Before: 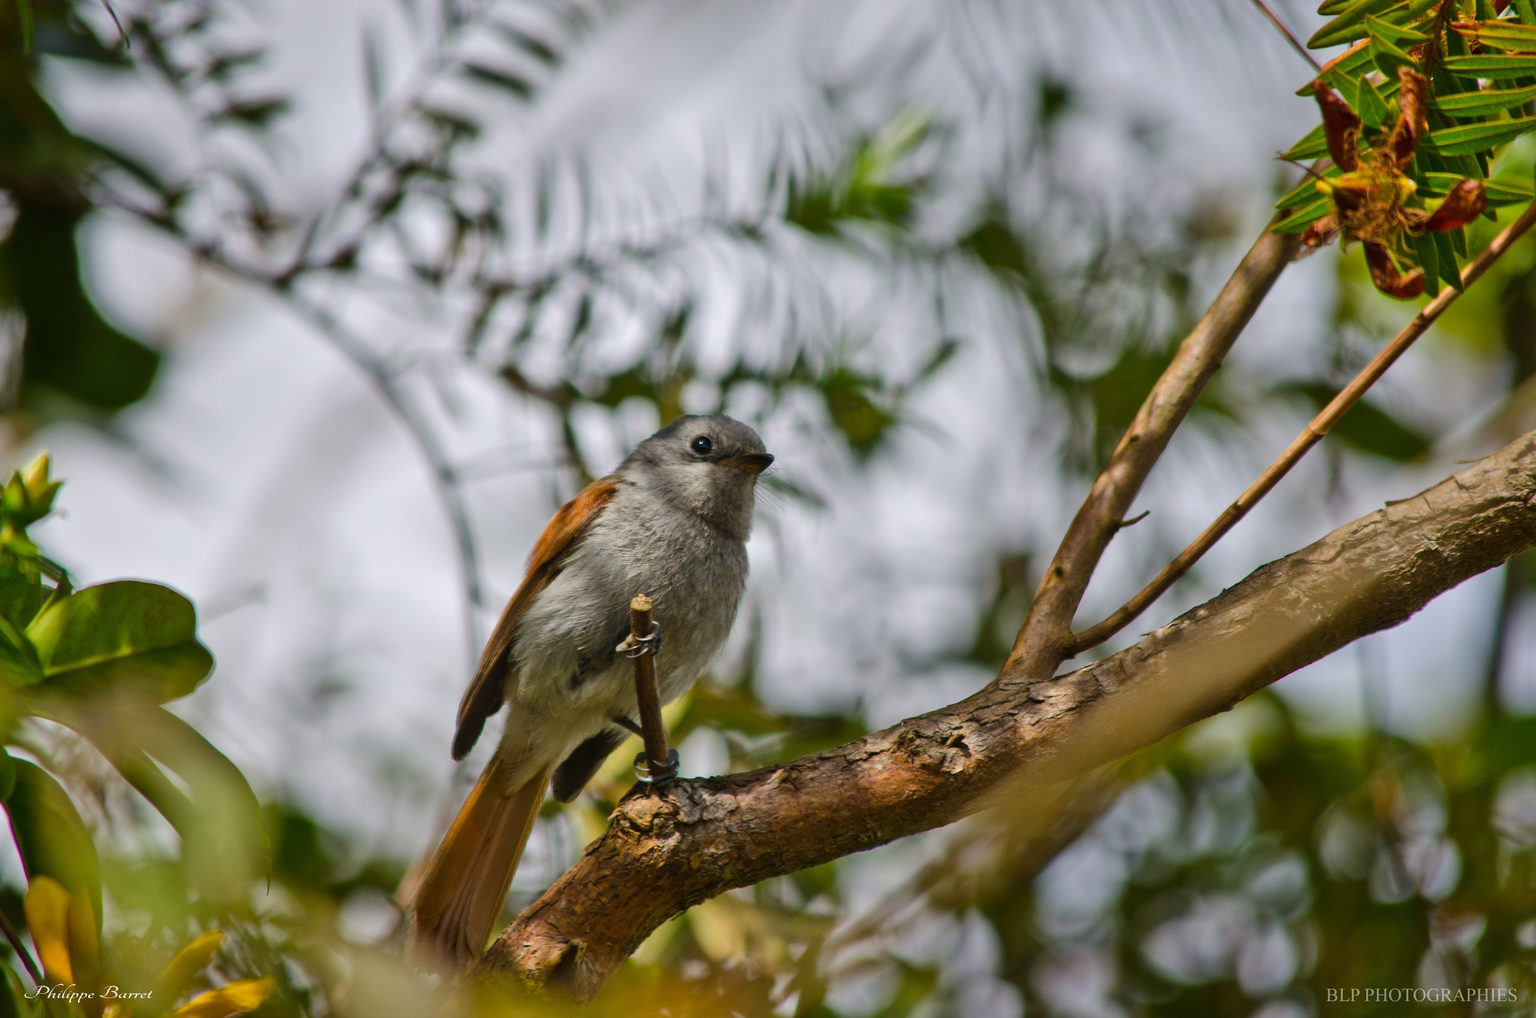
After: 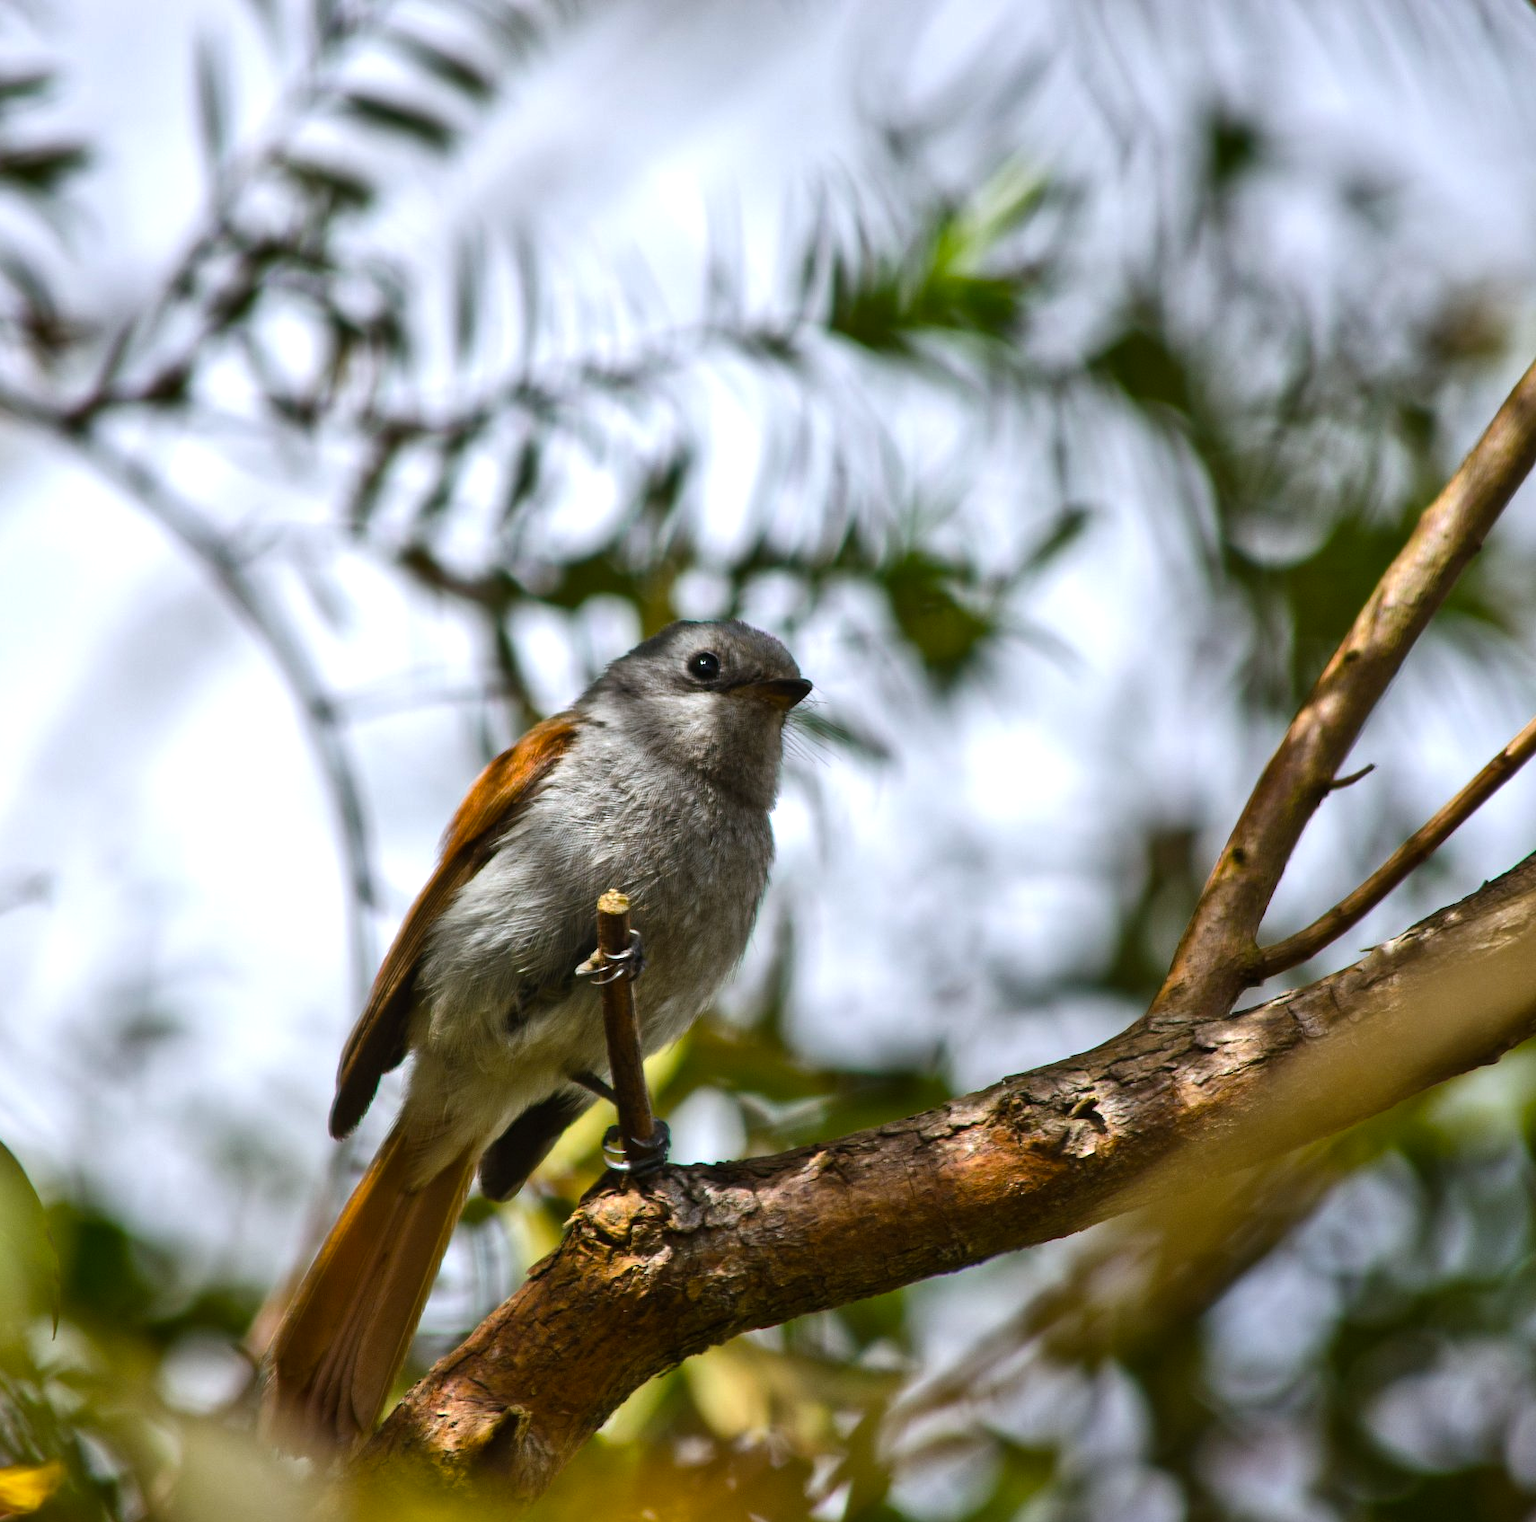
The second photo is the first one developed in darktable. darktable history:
color balance rgb: highlights gain › luminance 16.31%, highlights gain › chroma 2.884%, highlights gain › hue 256.87°, perceptual saturation grading › global saturation 25.187%, perceptual brilliance grading › global brilliance 14.545%, perceptual brilliance grading › shadows -35.154%, global vibrance -24.929%
crop and rotate: left 15.084%, right 18.108%
